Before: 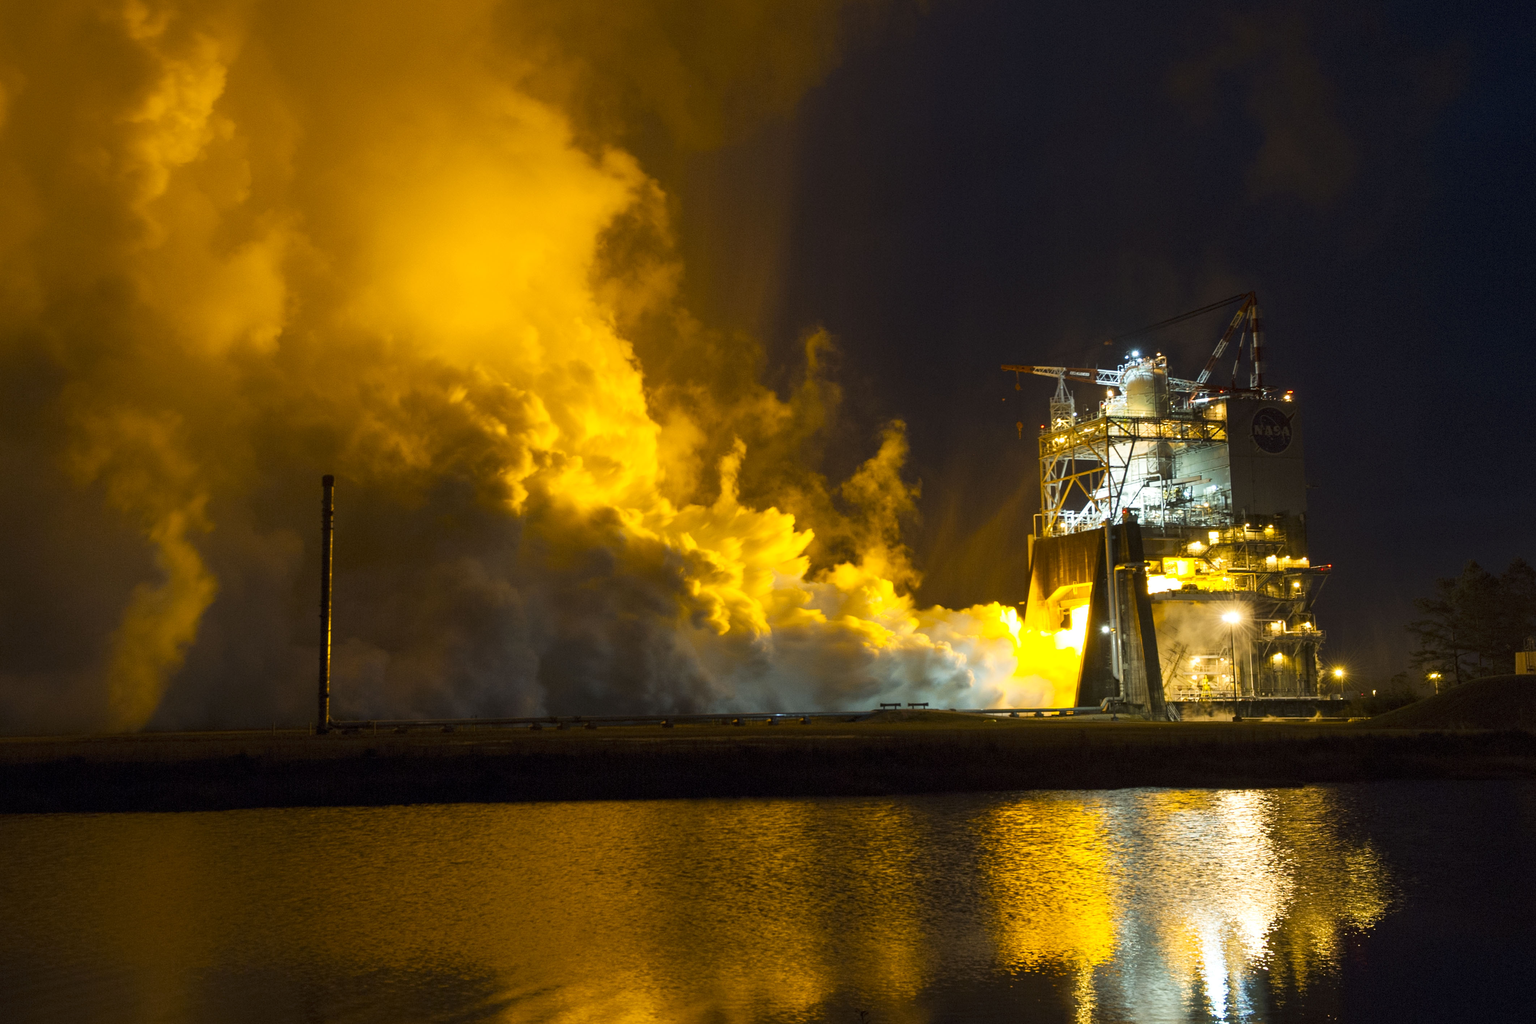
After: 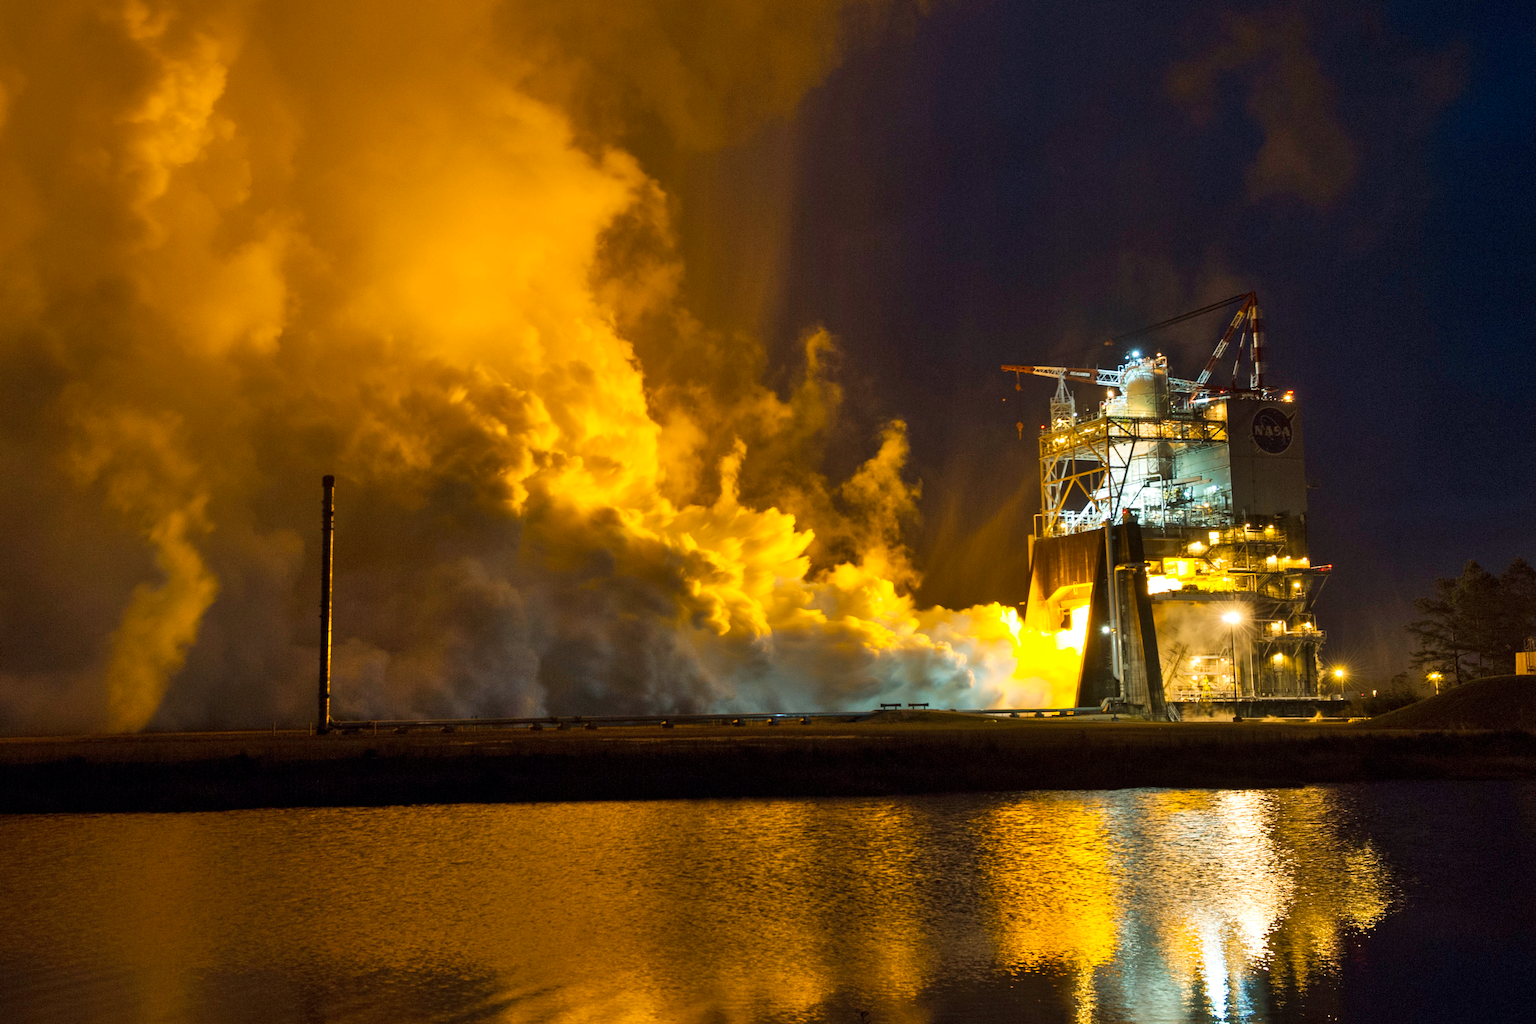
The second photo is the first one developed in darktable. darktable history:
shadows and highlights: soften with gaussian
velvia: strength 9.25%
